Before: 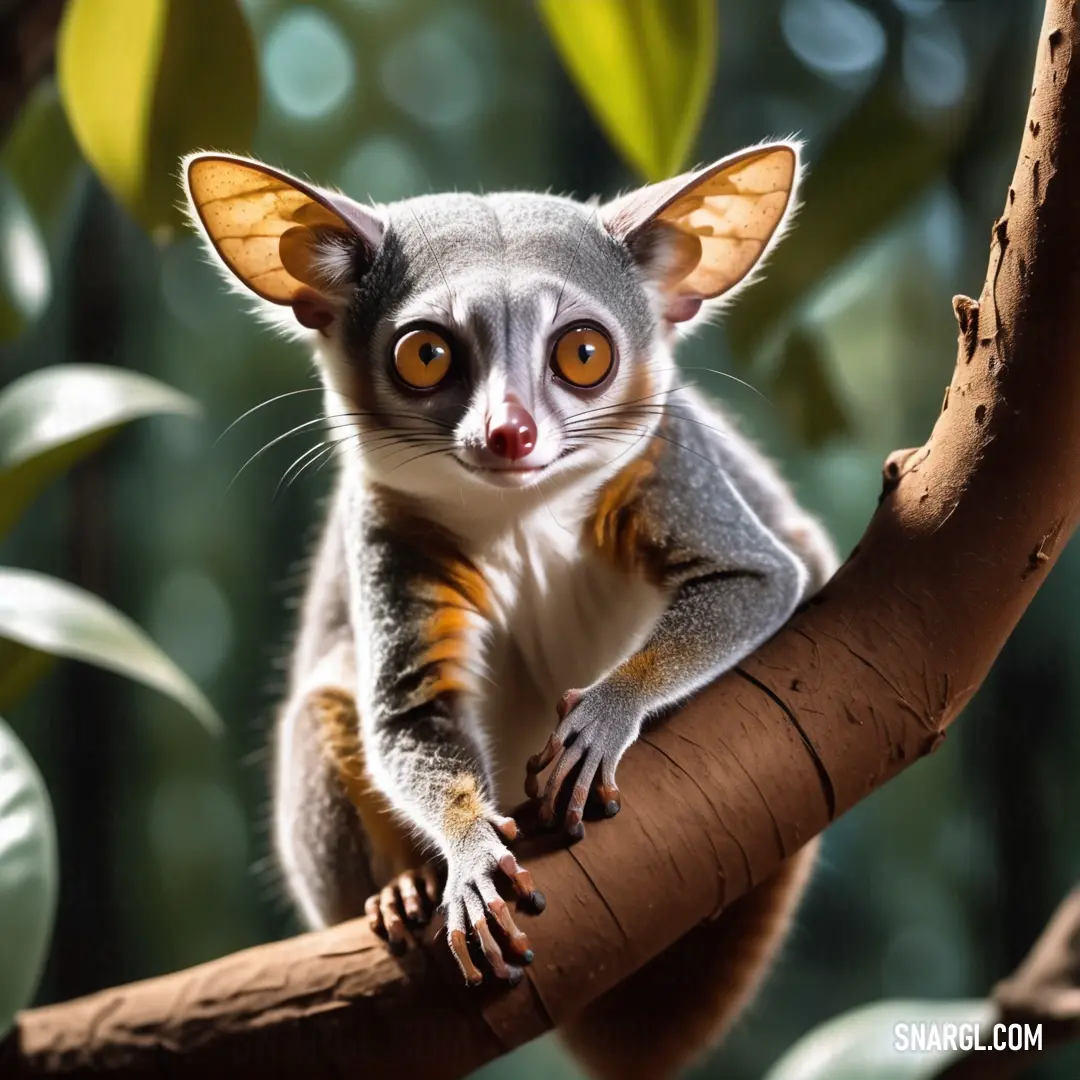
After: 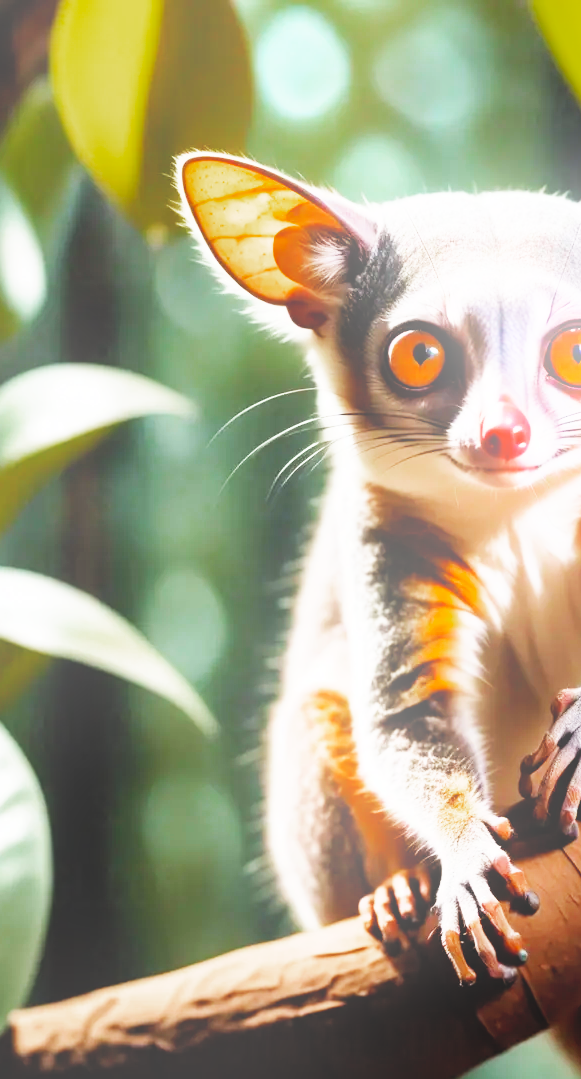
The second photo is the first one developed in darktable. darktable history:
color zones: curves: ch0 [(0.27, 0.396) (0.563, 0.504) (0.75, 0.5) (0.787, 0.307)]
contrast brightness saturation: contrast 0.14, brightness 0.21
crop: left 0.587%, right 45.588%, bottom 0.086%
bloom: on, module defaults
base curve: curves: ch0 [(0, 0) (0, 0.001) (0.001, 0.001) (0.004, 0.002) (0.007, 0.004) (0.015, 0.013) (0.033, 0.045) (0.052, 0.096) (0.075, 0.17) (0.099, 0.241) (0.163, 0.42) (0.219, 0.55) (0.259, 0.616) (0.327, 0.722) (0.365, 0.765) (0.522, 0.873) (0.547, 0.881) (0.689, 0.919) (0.826, 0.952) (1, 1)], preserve colors none
